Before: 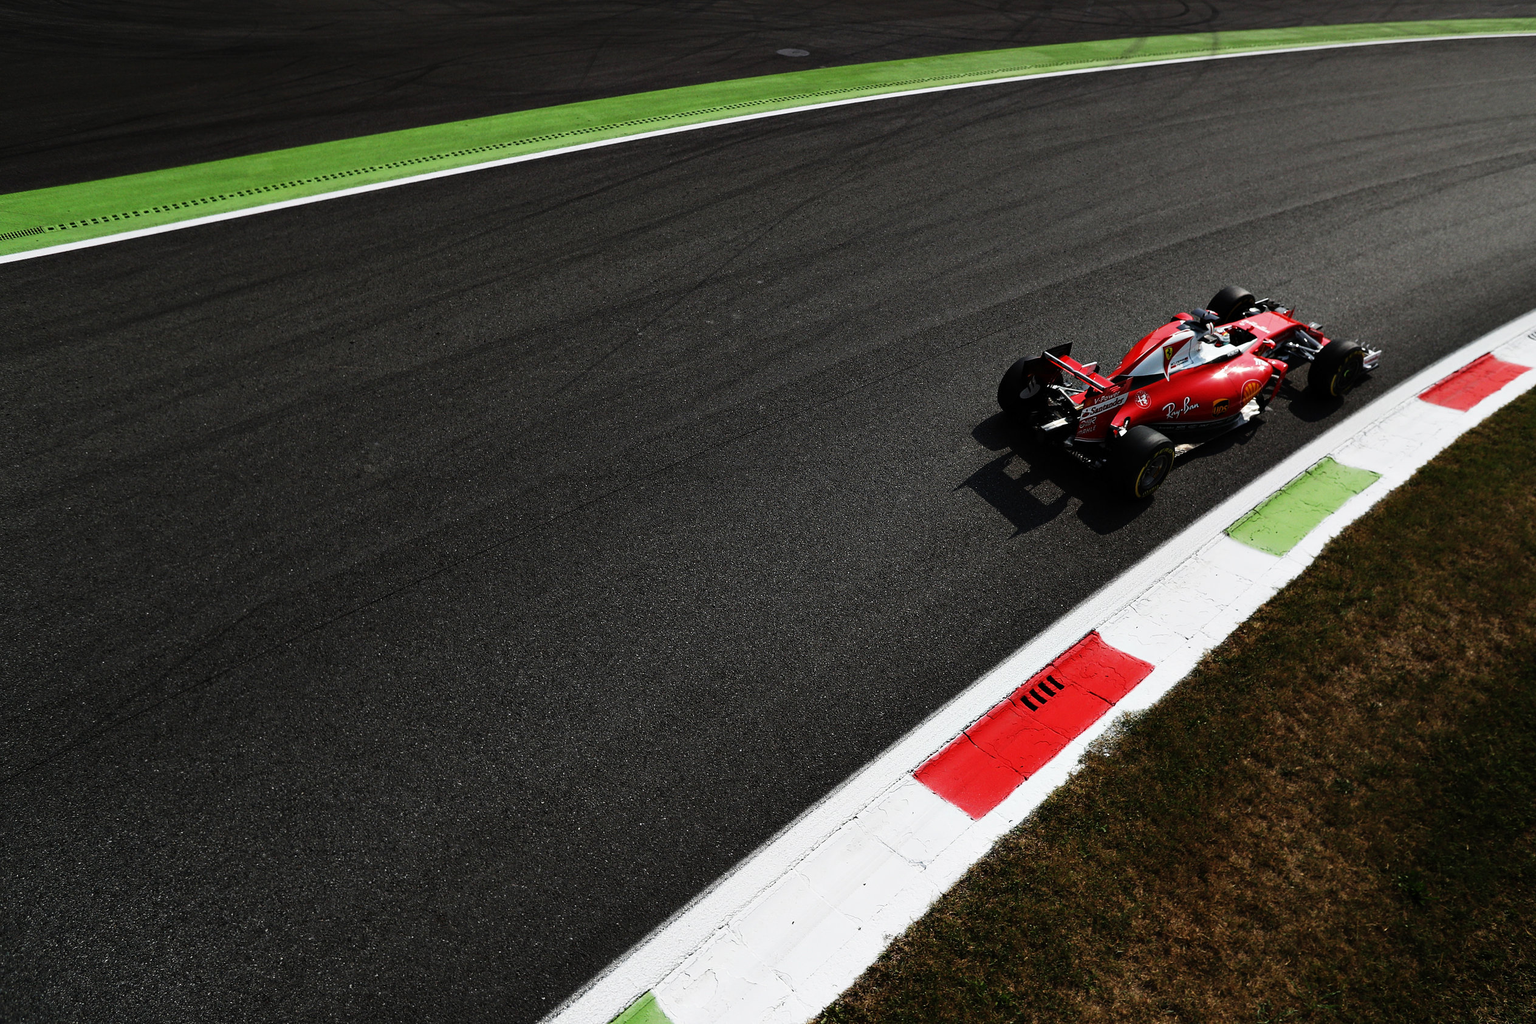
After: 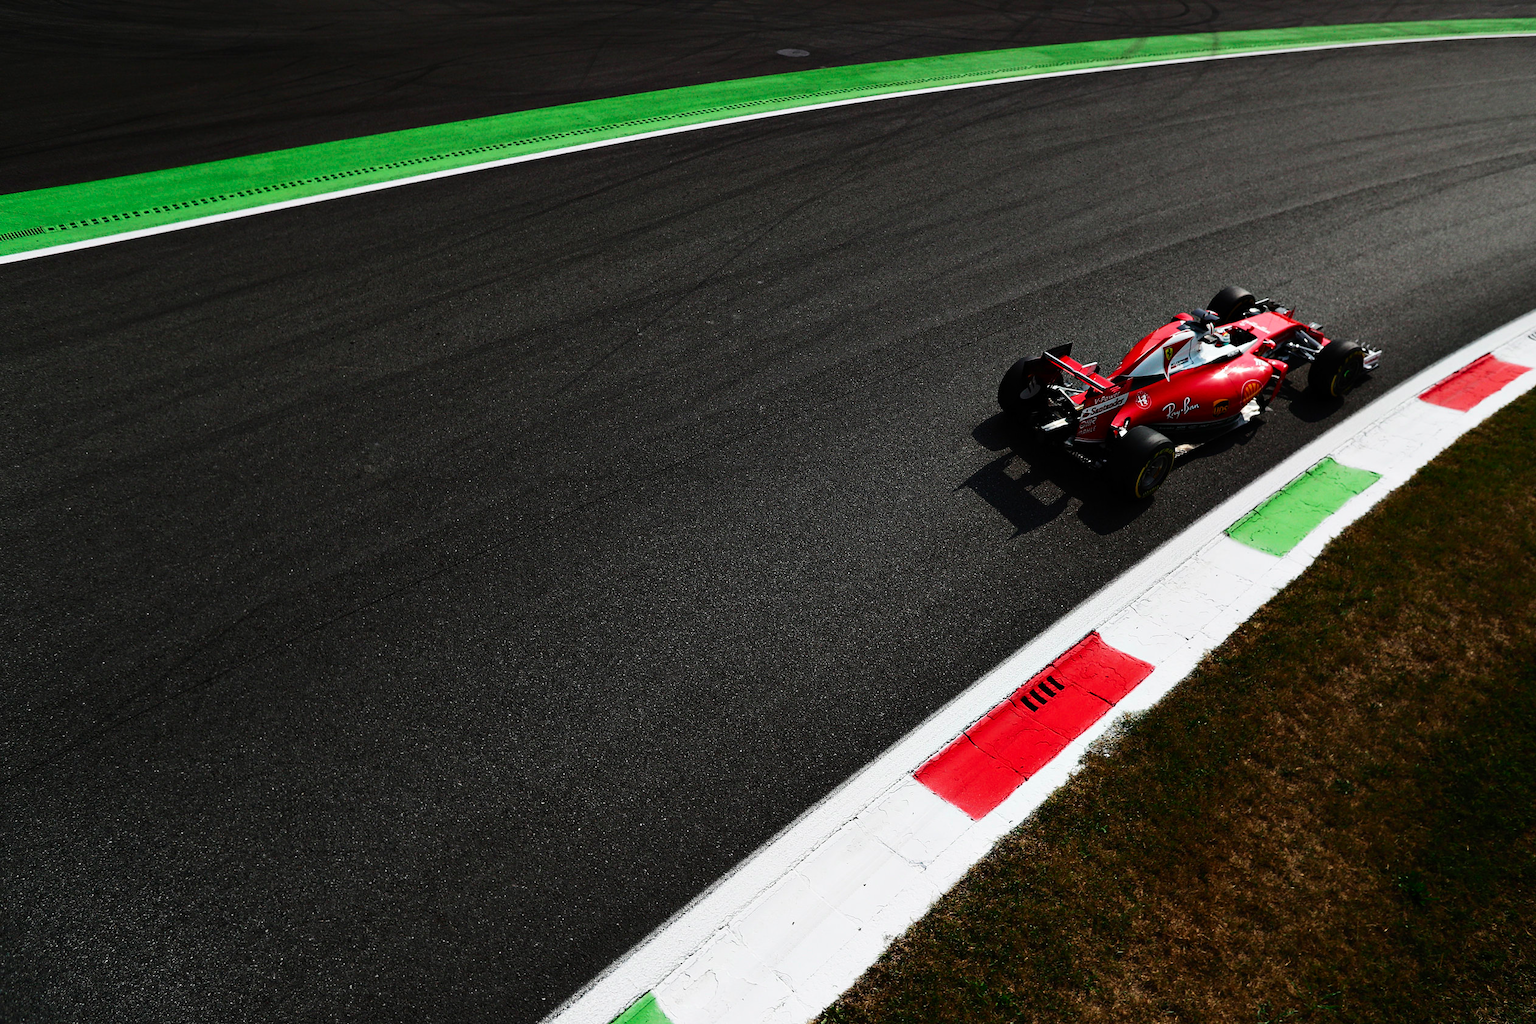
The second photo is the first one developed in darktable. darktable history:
tone curve: curves: ch0 [(0, 0) (0.183, 0.152) (0.571, 0.594) (1, 1)]; ch1 [(0, 0) (0.394, 0.307) (0.5, 0.5) (0.586, 0.597) (0.625, 0.647) (1, 1)]; ch2 [(0, 0) (0.5, 0.5) (0.604, 0.616) (1, 1)], color space Lab, independent channels, preserve colors none
